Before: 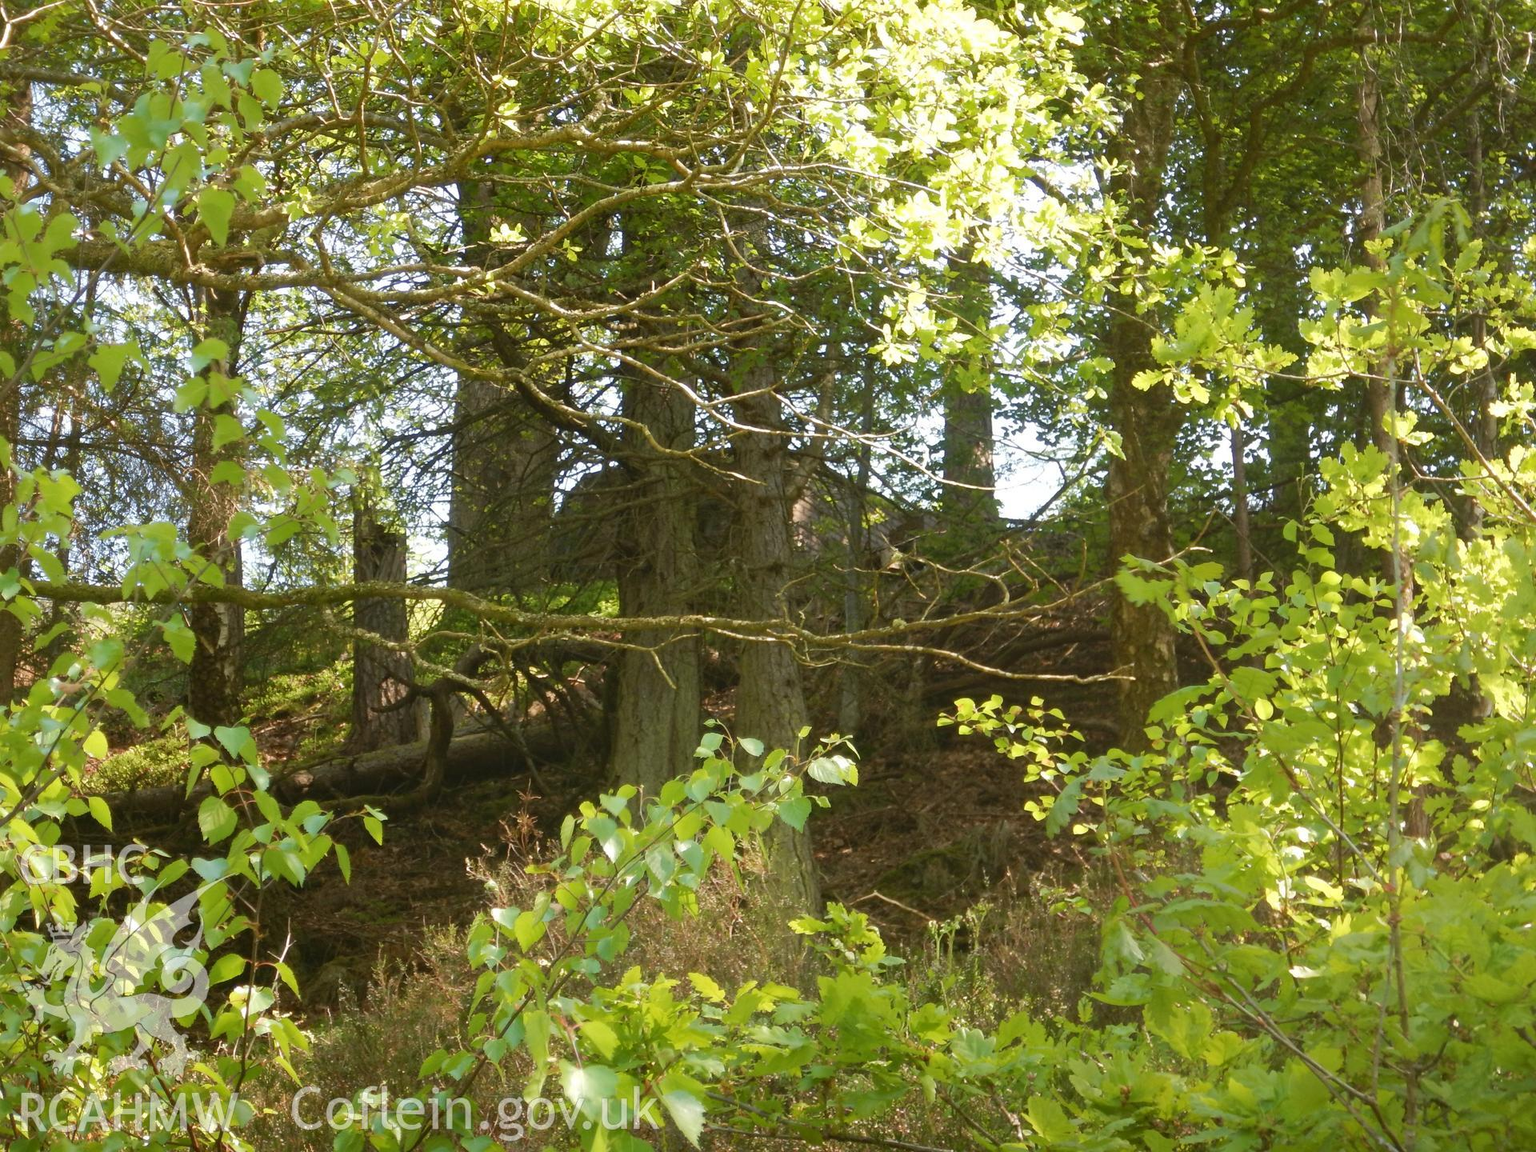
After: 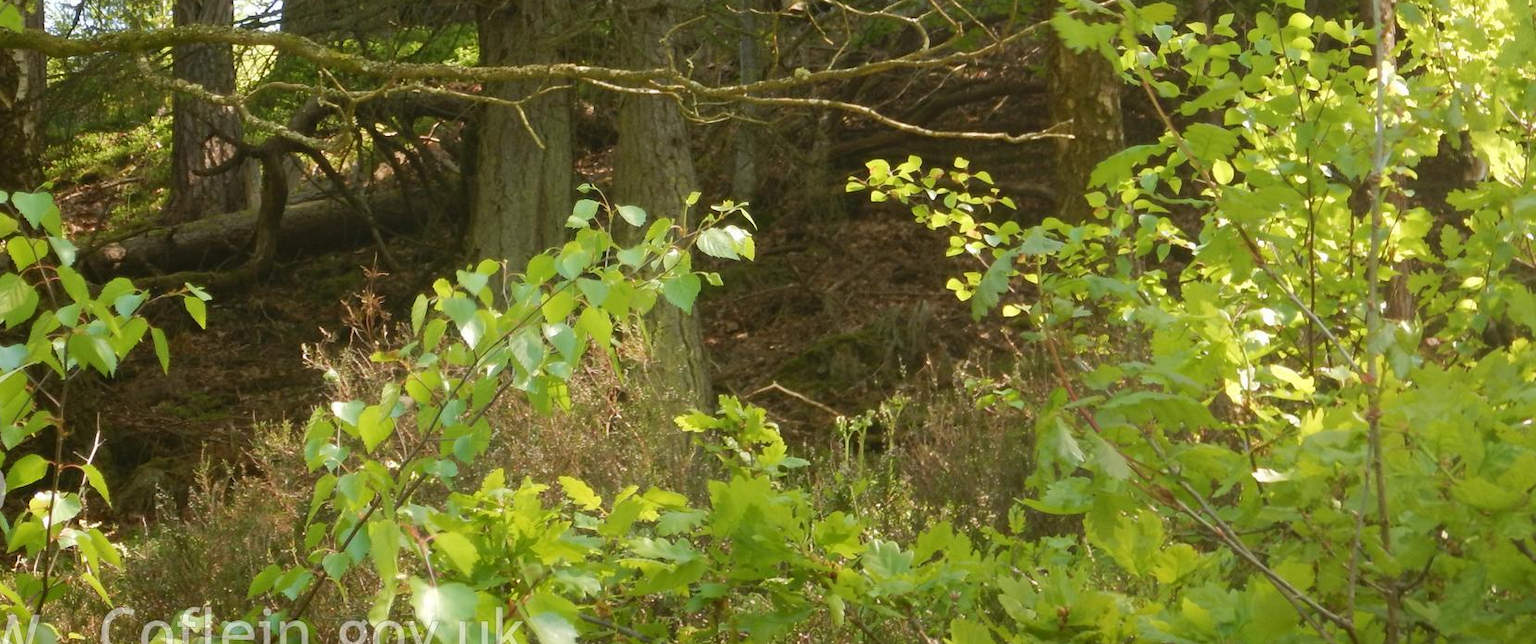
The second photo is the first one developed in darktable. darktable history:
crop and rotate: left 13.312%, top 48.665%, bottom 2.809%
